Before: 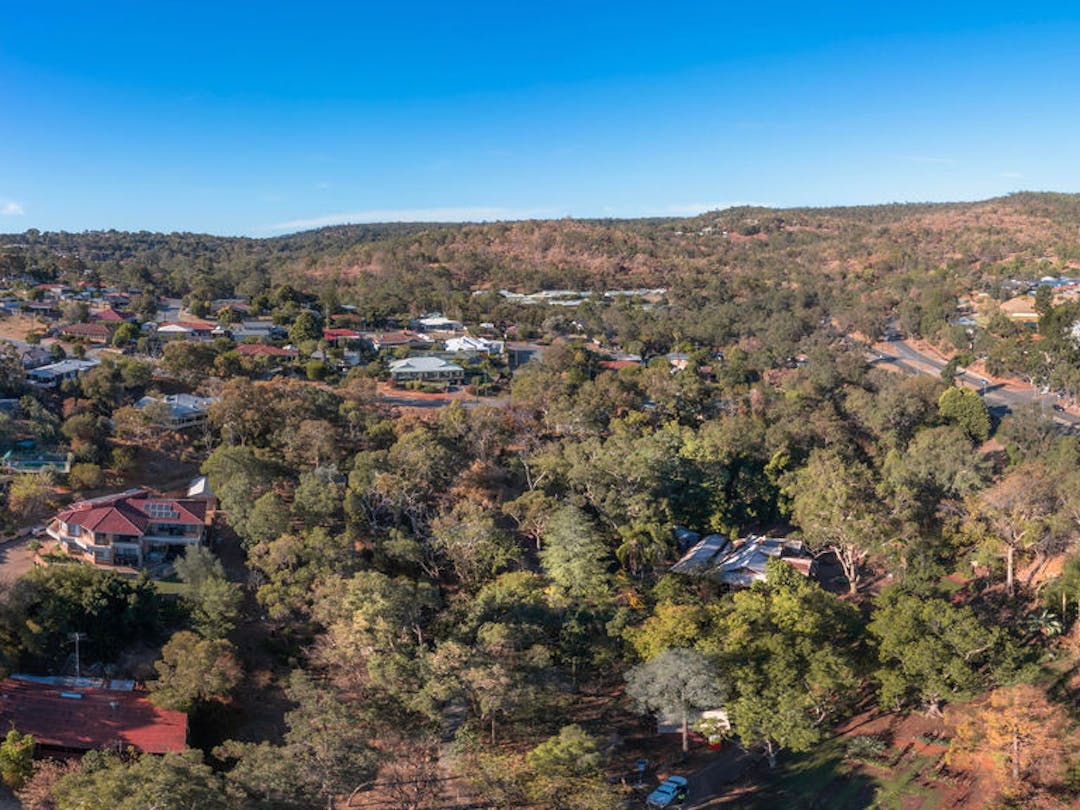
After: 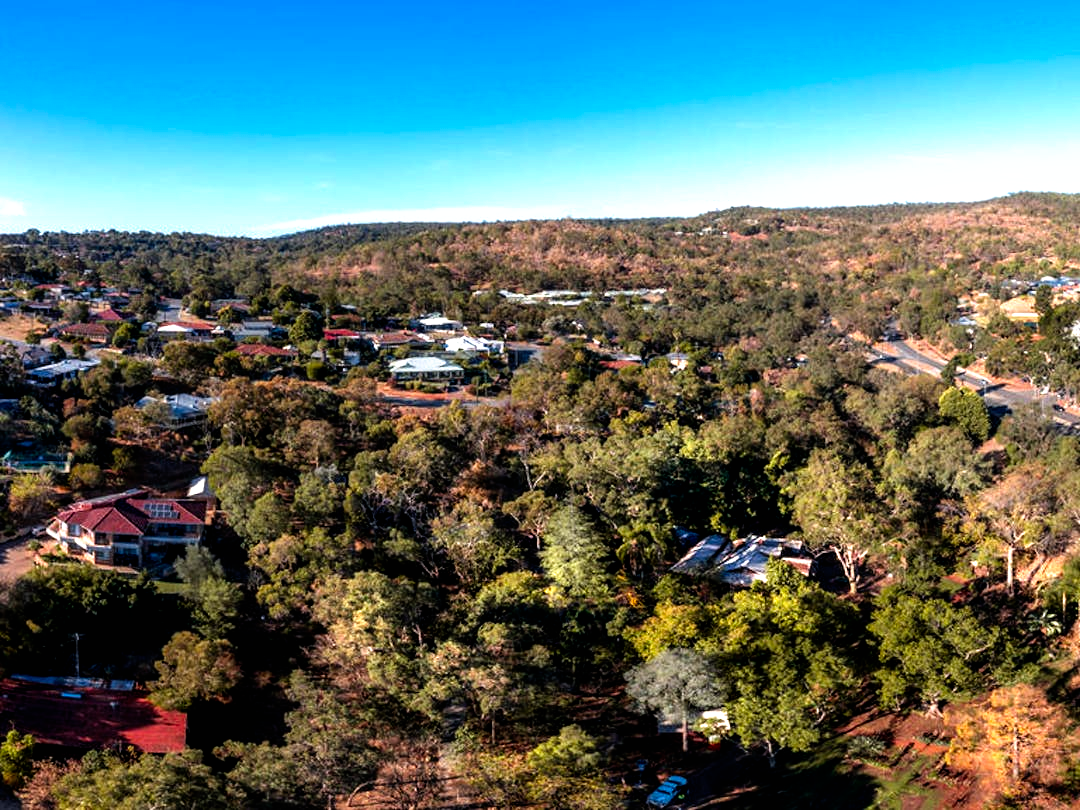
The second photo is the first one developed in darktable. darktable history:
filmic rgb: black relative exposure -8.2 EV, white relative exposure 2.2 EV, threshold 3 EV, hardness 7.11, latitude 85.74%, contrast 1.696, highlights saturation mix -4%, shadows ↔ highlights balance -2.69%, preserve chrominance no, color science v5 (2021), contrast in shadows safe, contrast in highlights safe, enable highlight reconstruction true
